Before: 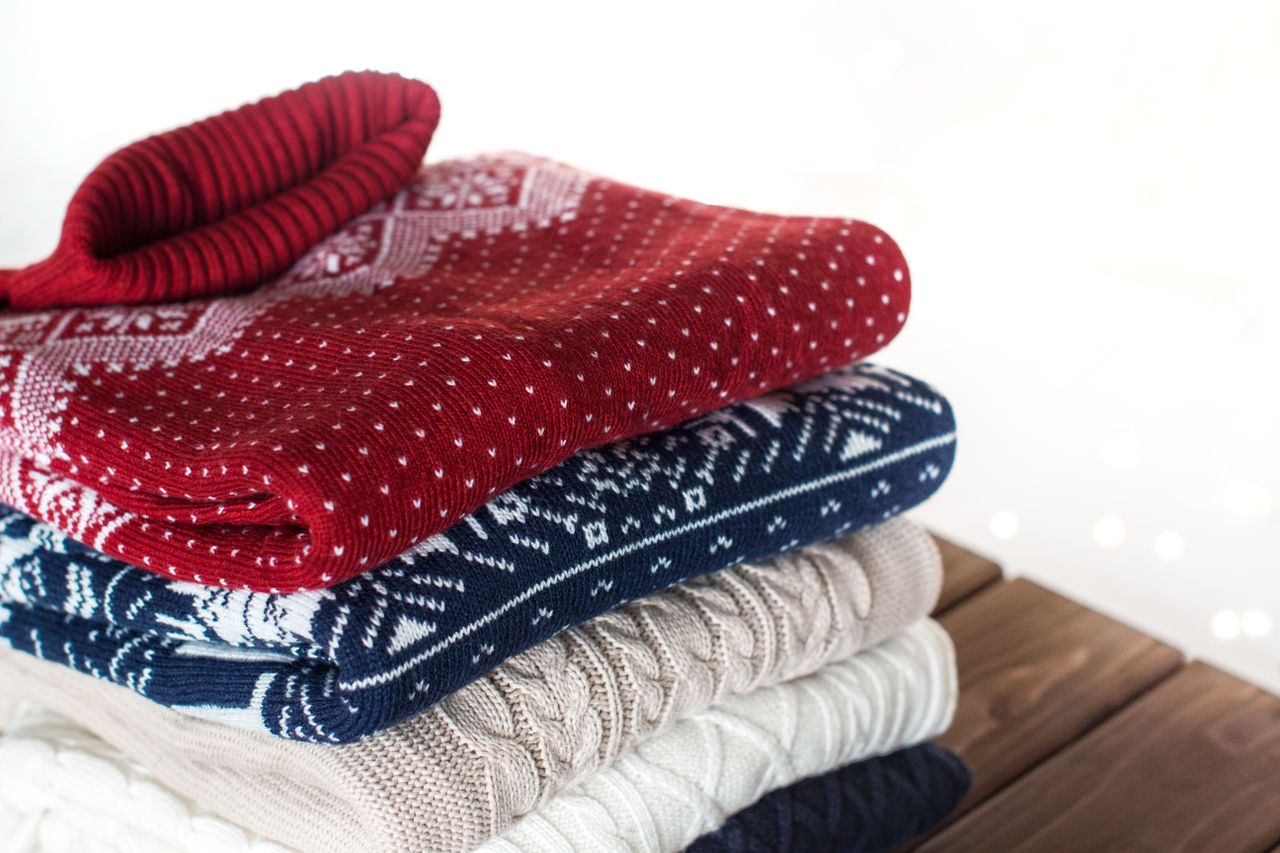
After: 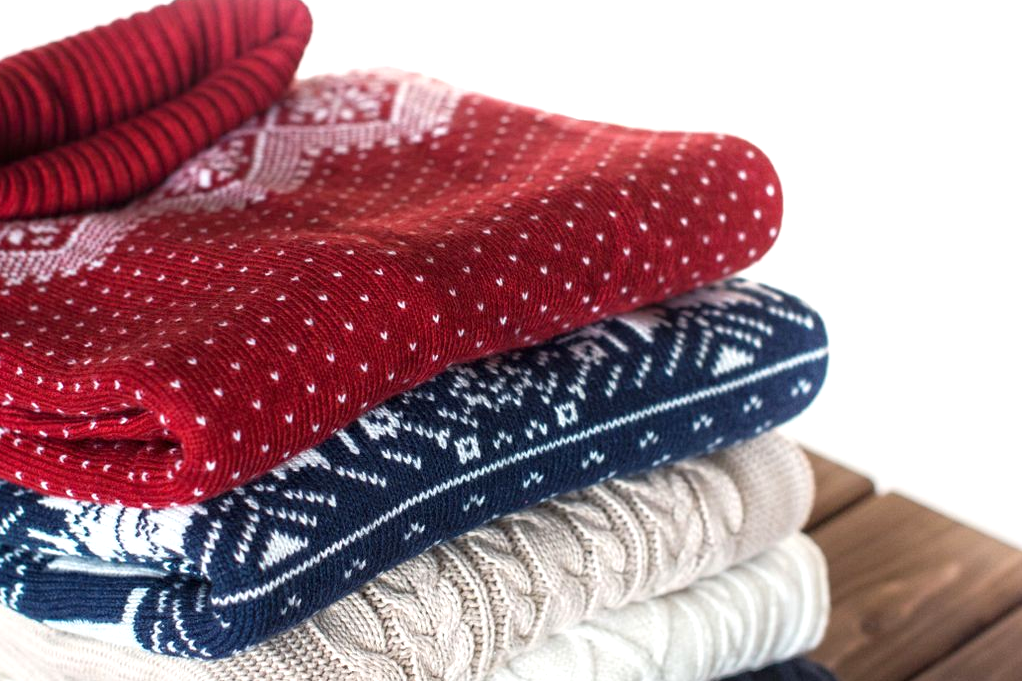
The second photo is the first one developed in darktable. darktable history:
exposure: exposure 0.367 EV, compensate highlight preservation false
crop and rotate: left 10.071%, top 10.071%, right 10.02%, bottom 10.02%
color balance rgb: on, module defaults
